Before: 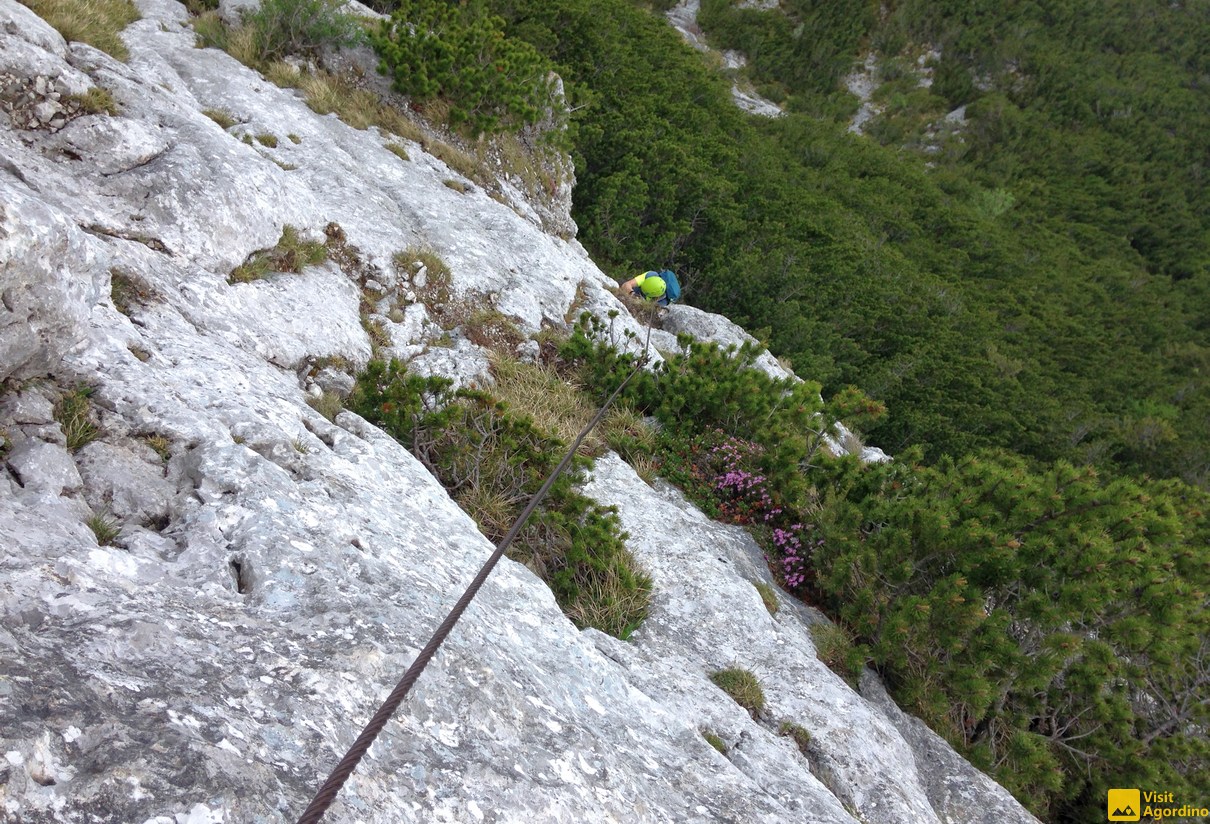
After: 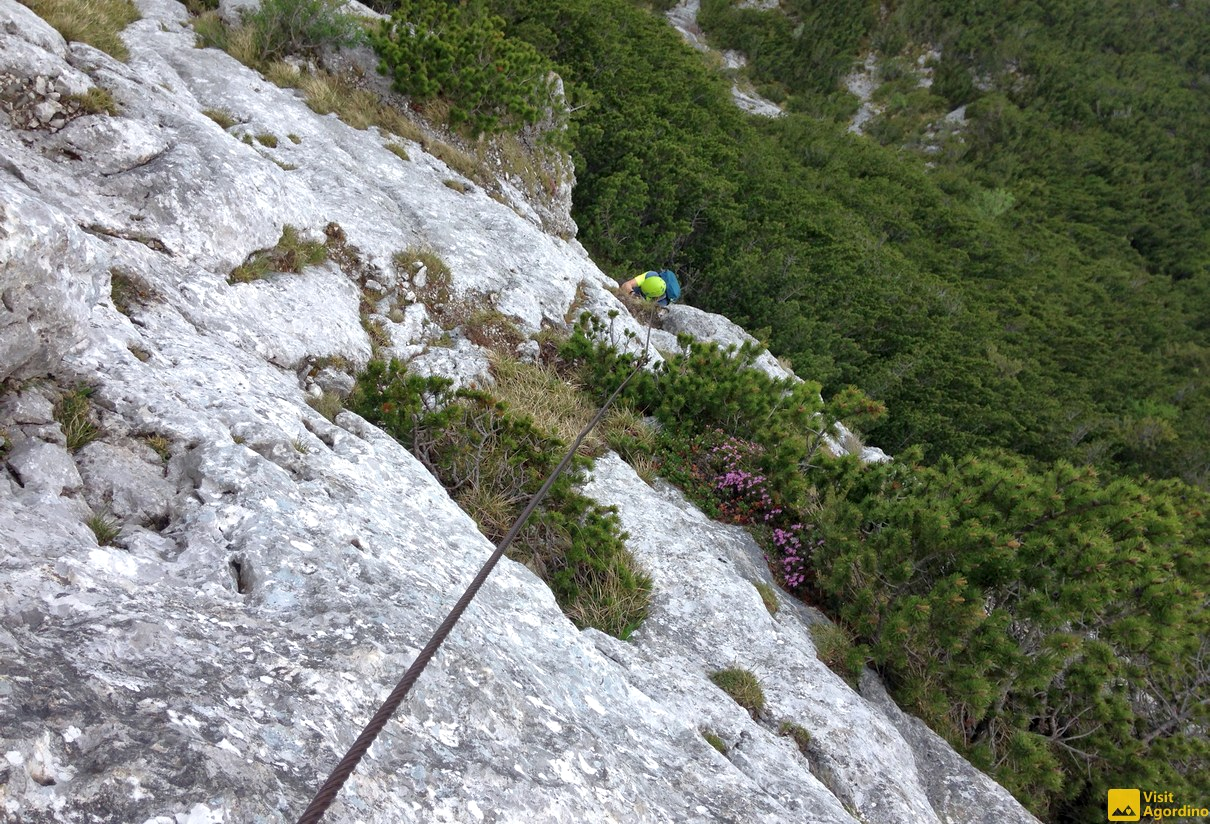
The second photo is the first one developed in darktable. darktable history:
local contrast: mode bilateral grid, contrast 19, coarseness 49, detail 119%, midtone range 0.2
